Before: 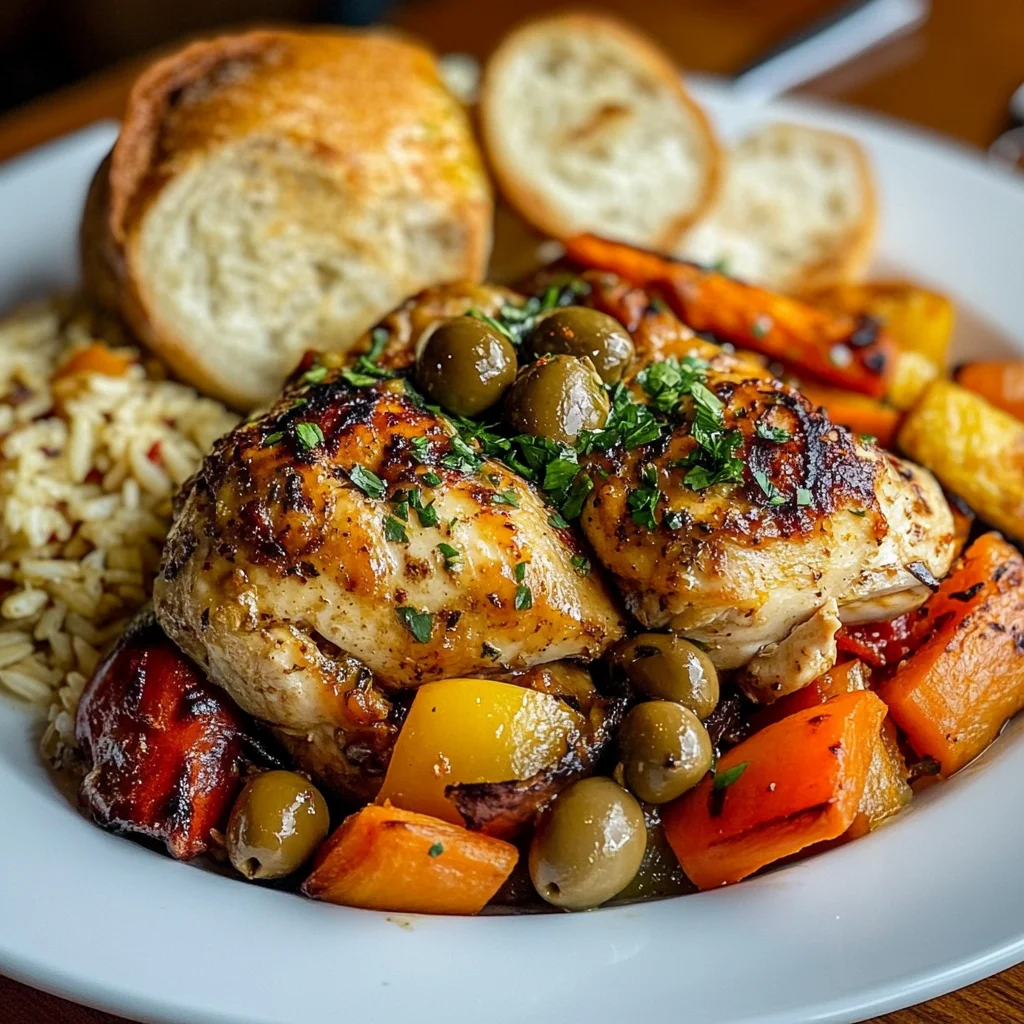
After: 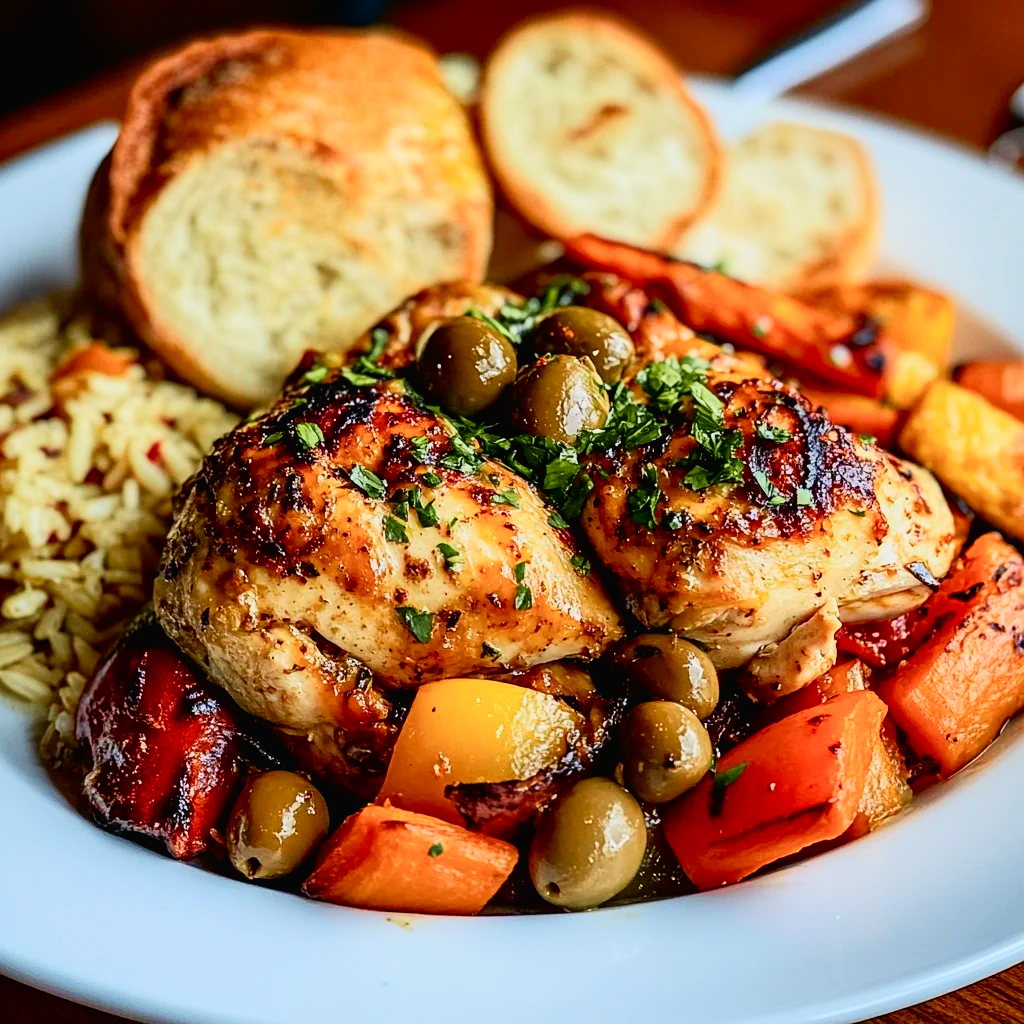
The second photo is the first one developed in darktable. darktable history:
filmic rgb: white relative exposure 3.85 EV, hardness 4.3
tone curve: curves: ch0 [(0, 0.013) (0.074, 0.044) (0.251, 0.234) (0.472, 0.511) (0.63, 0.752) (0.746, 0.866) (0.899, 0.956) (1, 1)]; ch1 [(0, 0) (0.08, 0.08) (0.347, 0.394) (0.455, 0.441) (0.5, 0.5) (0.517, 0.53) (0.563, 0.611) (0.617, 0.682) (0.756, 0.788) (0.92, 0.92) (1, 1)]; ch2 [(0, 0) (0.096, 0.056) (0.304, 0.204) (0.5, 0.5) (0.539, 0.575) (0.597, 0.644) (0.92, 0.92) (1, 1)], color space Lab, independent channels, preserve colors none
